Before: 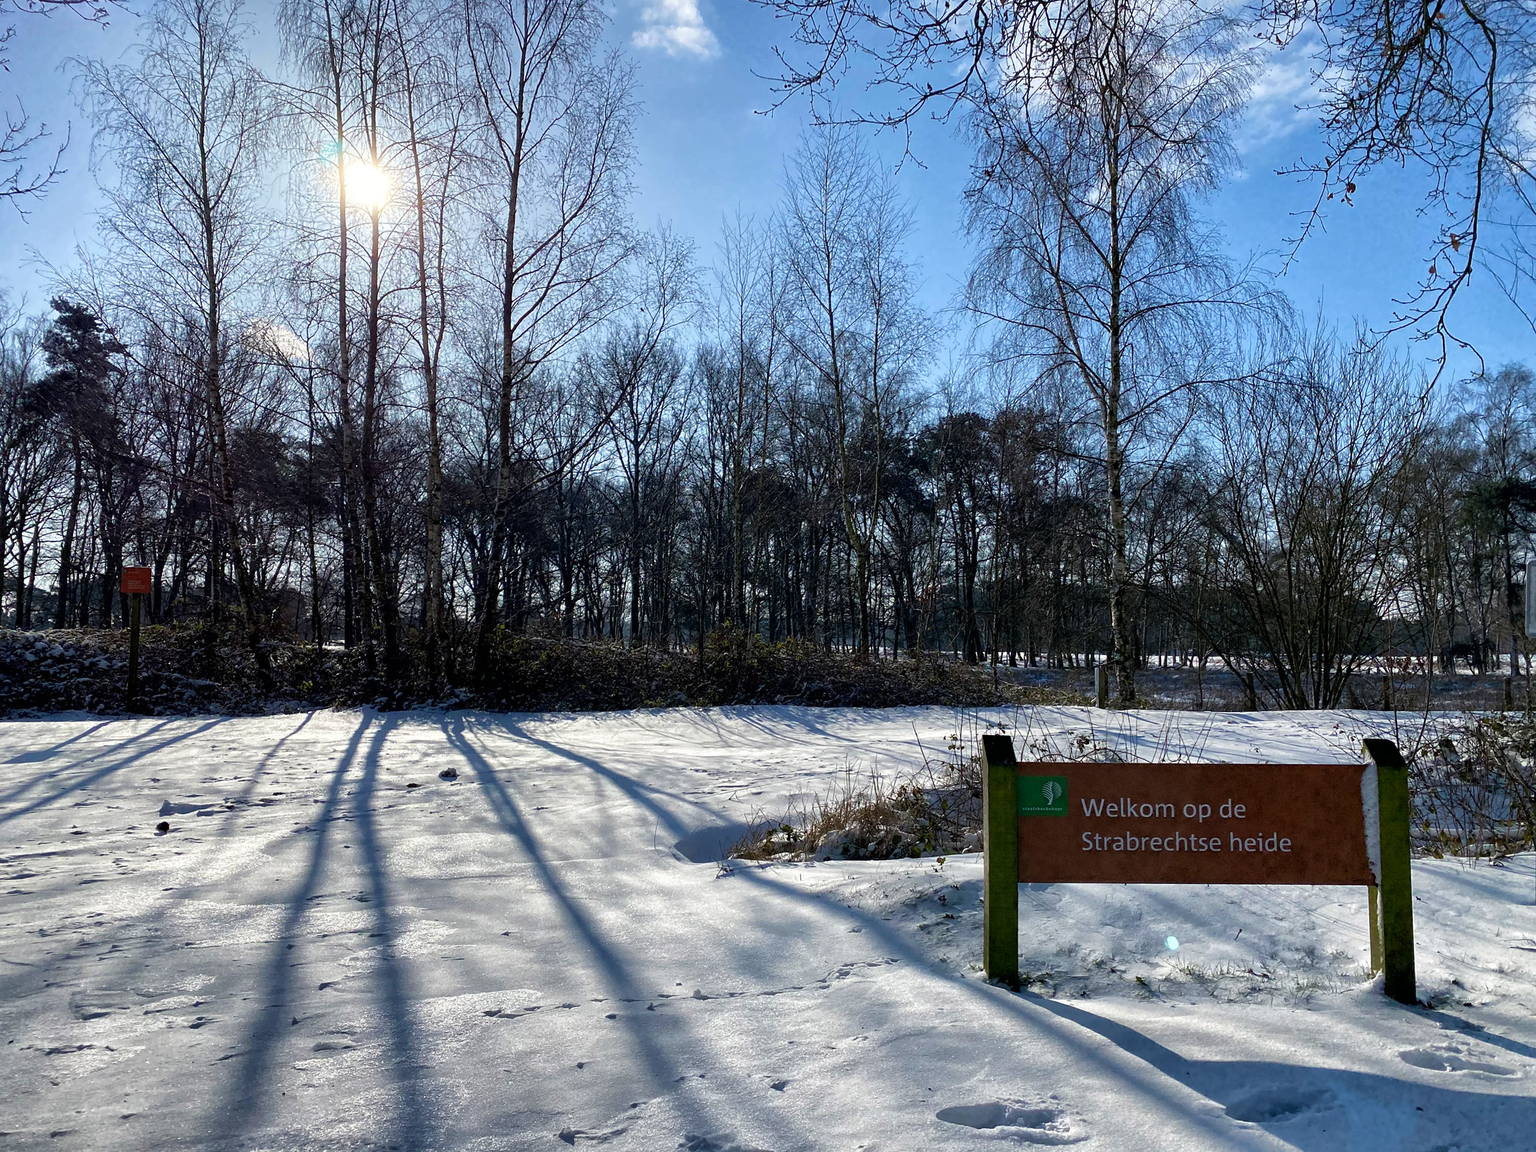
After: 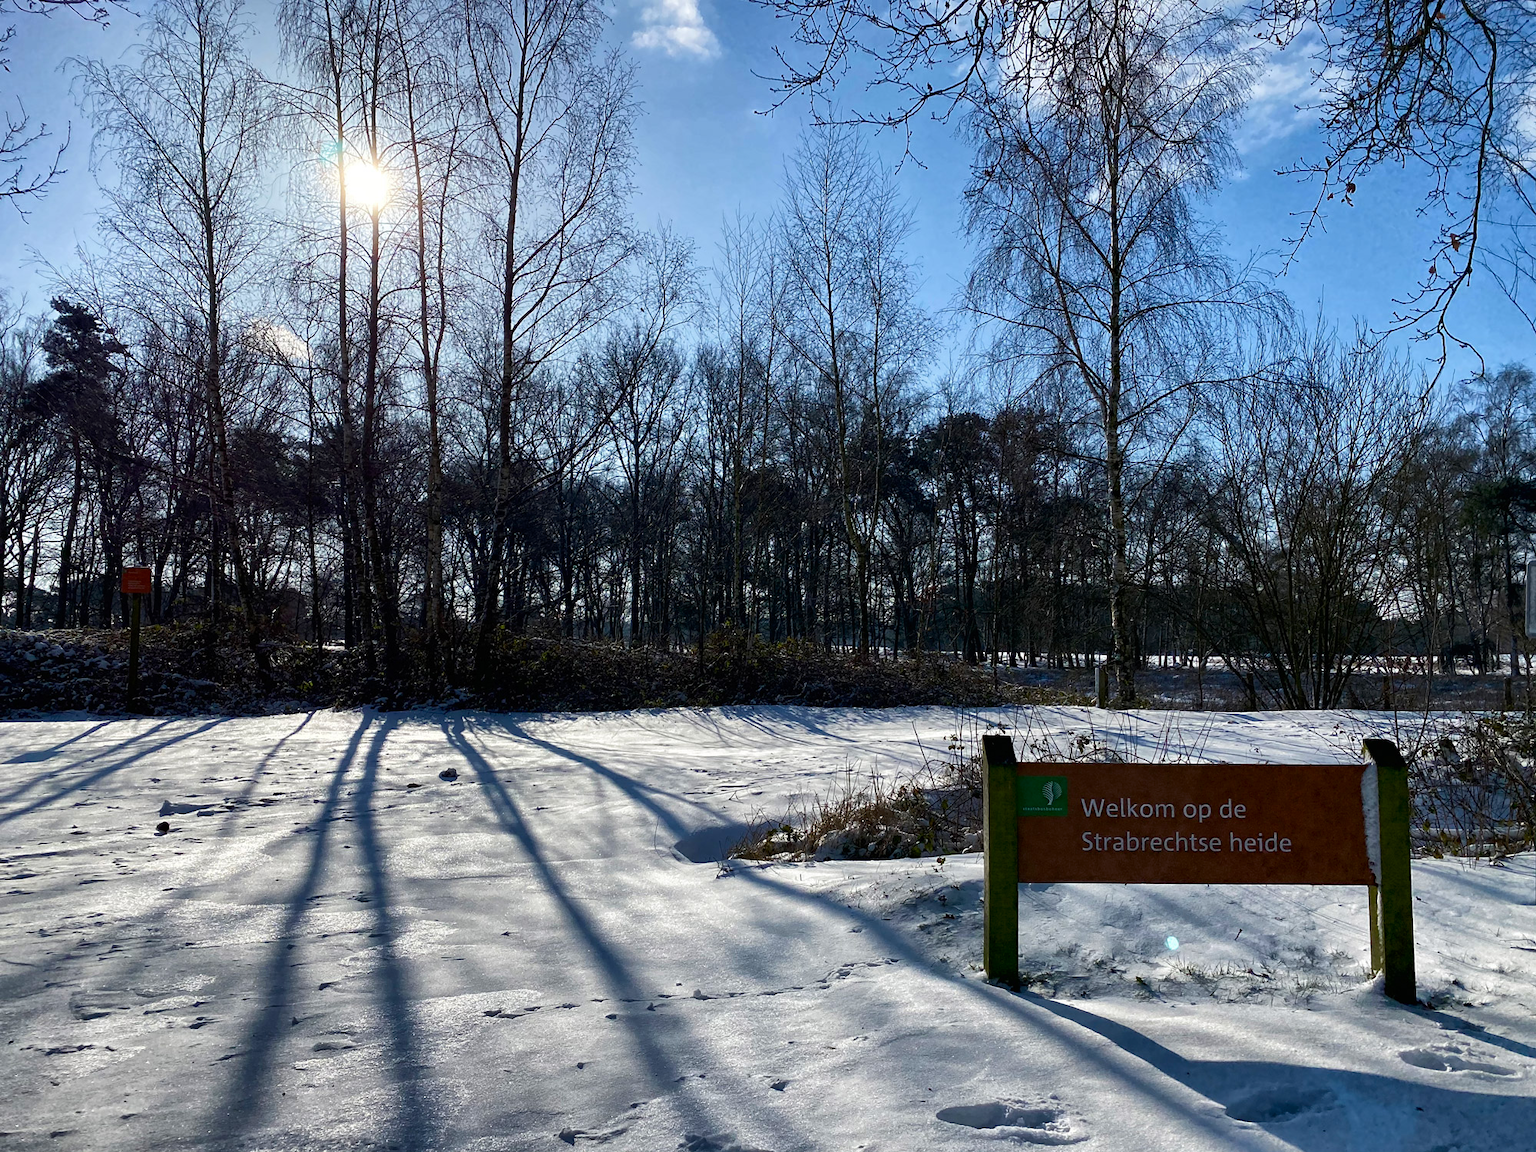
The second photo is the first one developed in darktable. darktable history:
tone curve: curves: ch0 [(0, 0) (0.003, 0.006) (0.011, 0.01) (0.025, 0.017) (0.044, 0.029) (0.069, 0.043) (0.1, 0.064) (0.136, 0.091) (0.177, 0.128) (0.224, 0.162) (0.277, 0.206) (0.335, 0.258) (0.399, 0.324) (0.468, 0.404) (0.543, 0.499) (0.623, 0.595) (0.709, 0.693) (0.801, 0.786) (0.898, 0.883) (1, 1)], color space Lab, independent channels, preserve colors none
